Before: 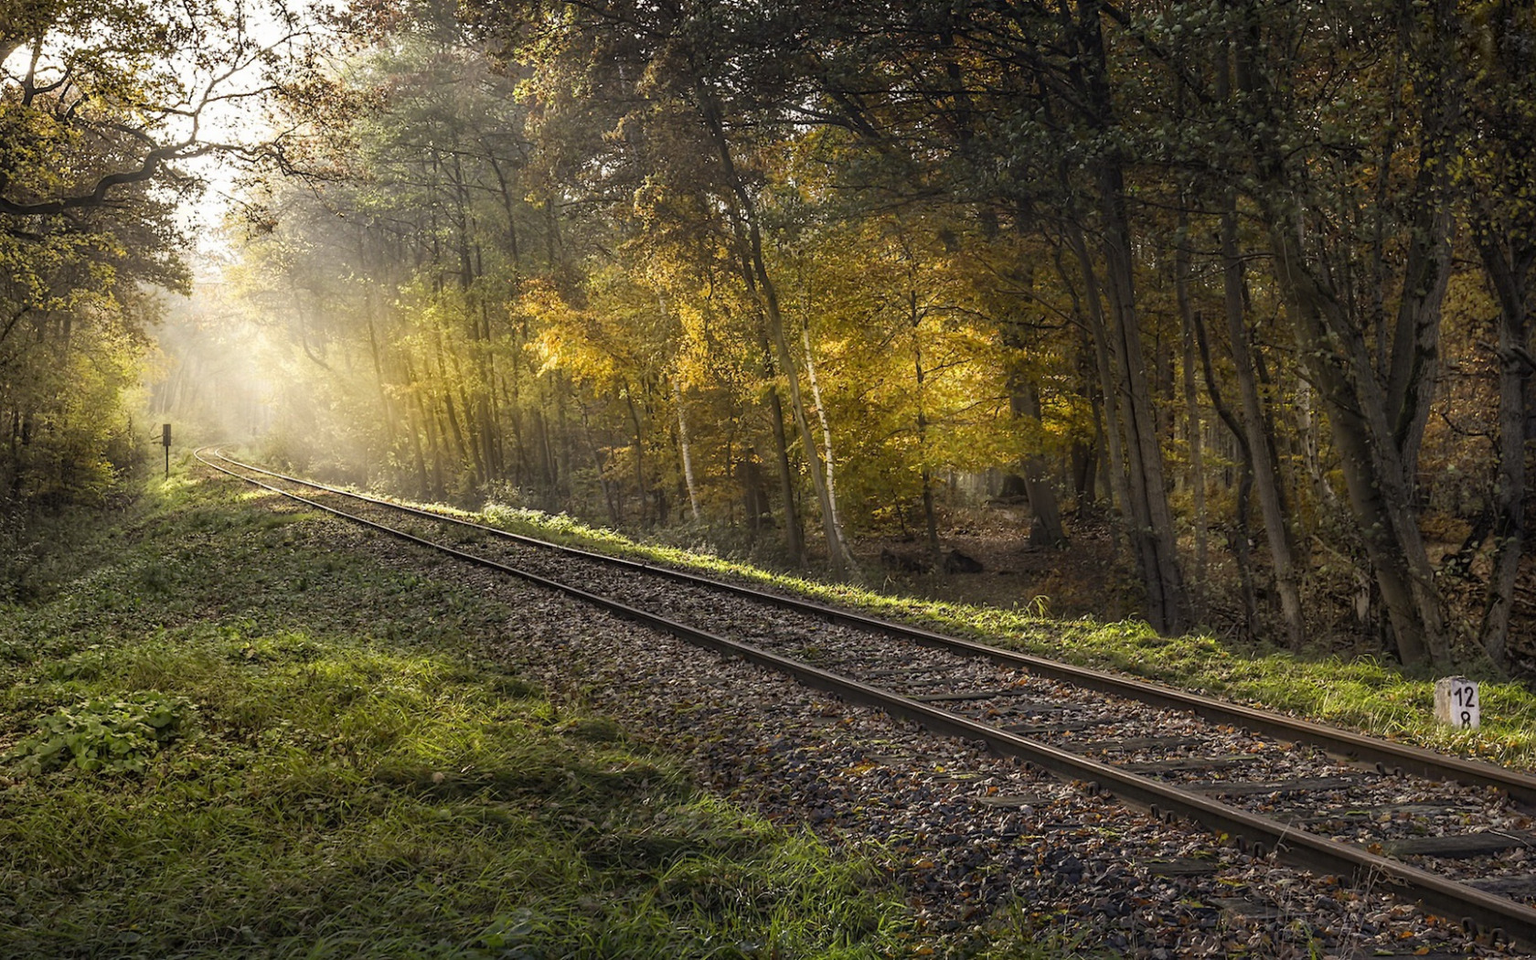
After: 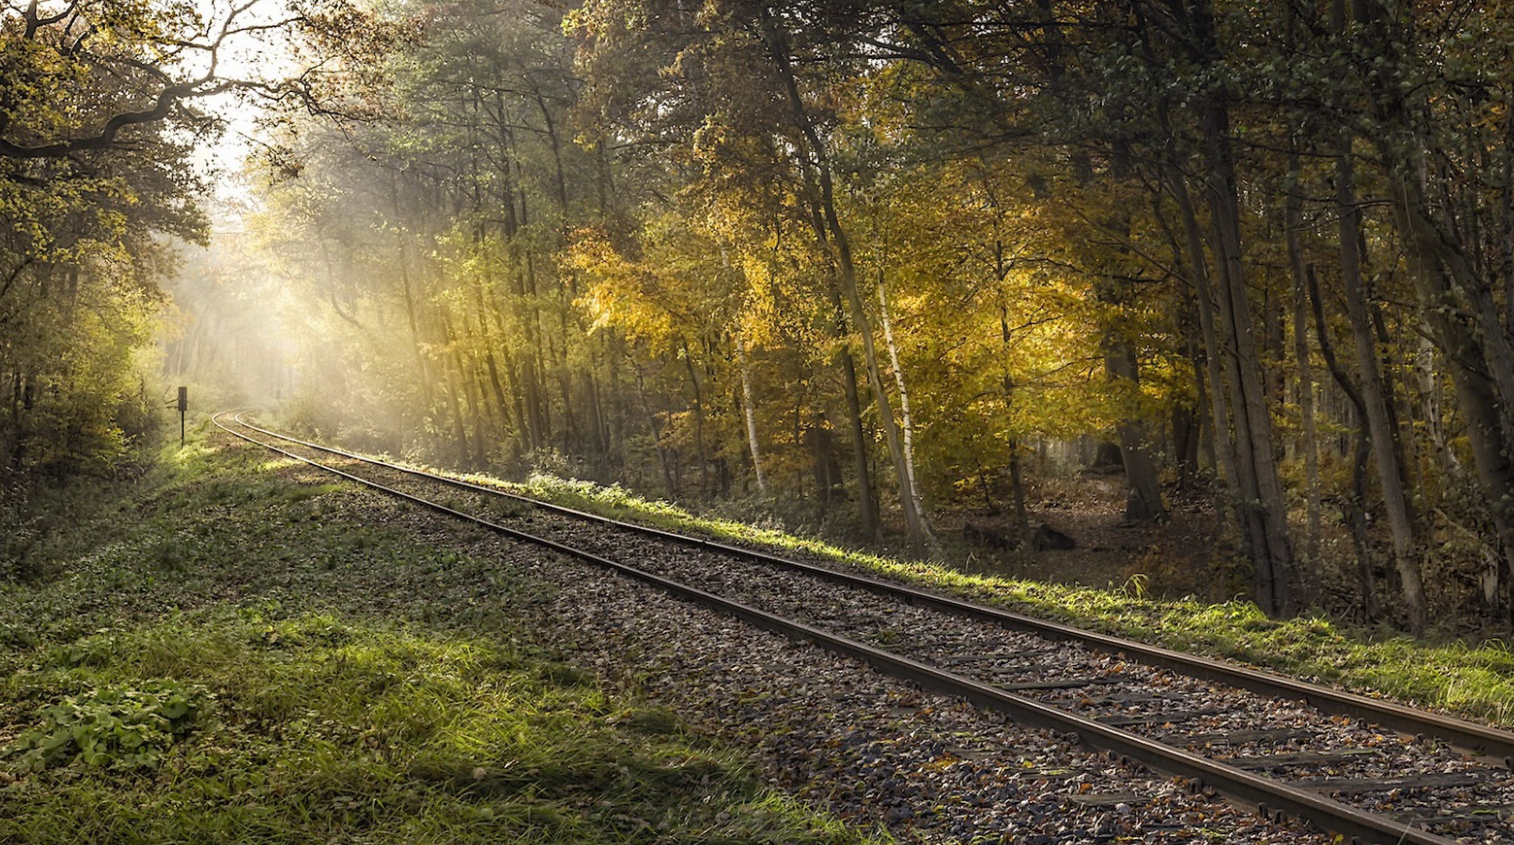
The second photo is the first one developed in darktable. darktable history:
crop: top 7.398%, right 9.851%, bottom 12.041%
